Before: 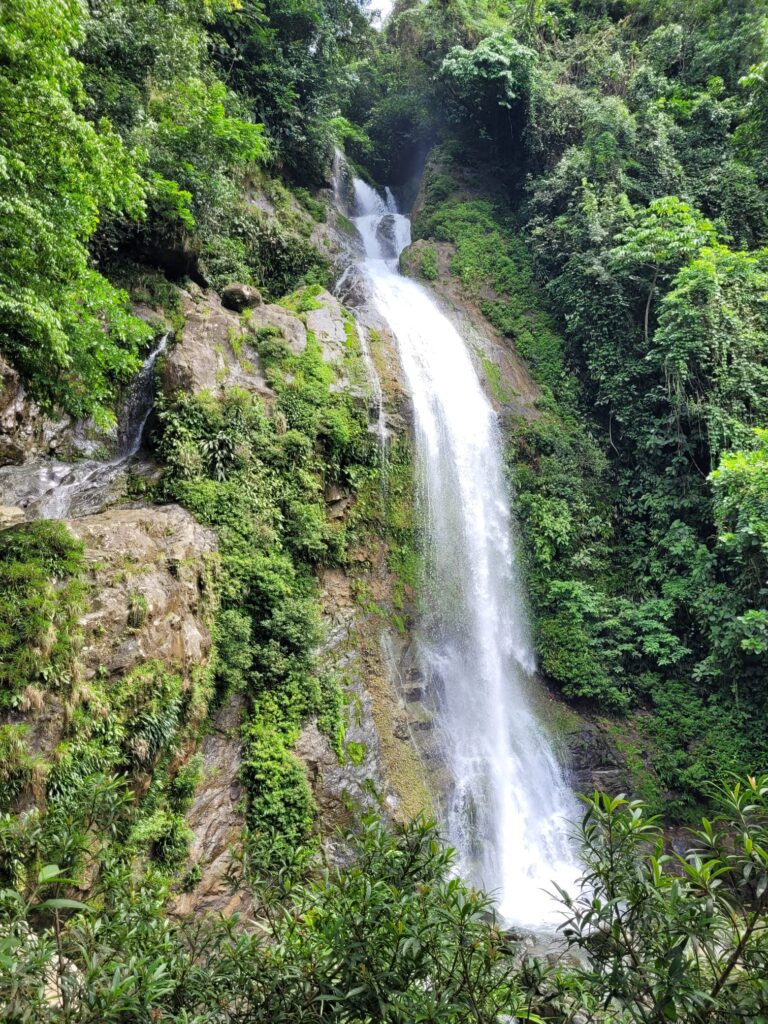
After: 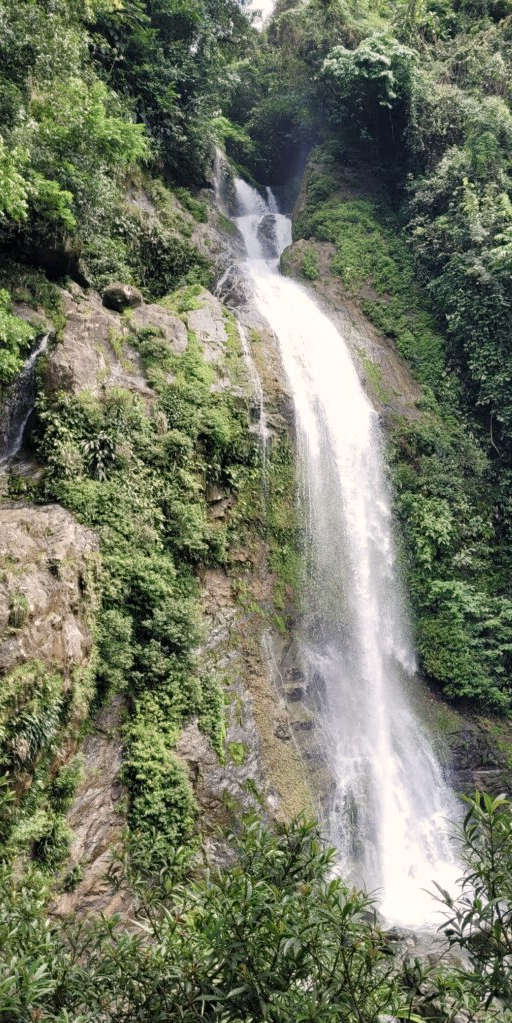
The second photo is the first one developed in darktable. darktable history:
tone equalizer: mask exposure compensation -0.501 EV
crop and rotate: left 15.543%, right 17.703%
color correction: highlights b* 0.033, saturation 0.787
color balance rgb: highlights gain › chroma 3.023%, highlights gain › hue 60.26°, perceptual saturation grading › global saturation -0.066%, perceptual saturation grading › highlights -30.475%, perceptual saturation grading › shadows 19.503%
